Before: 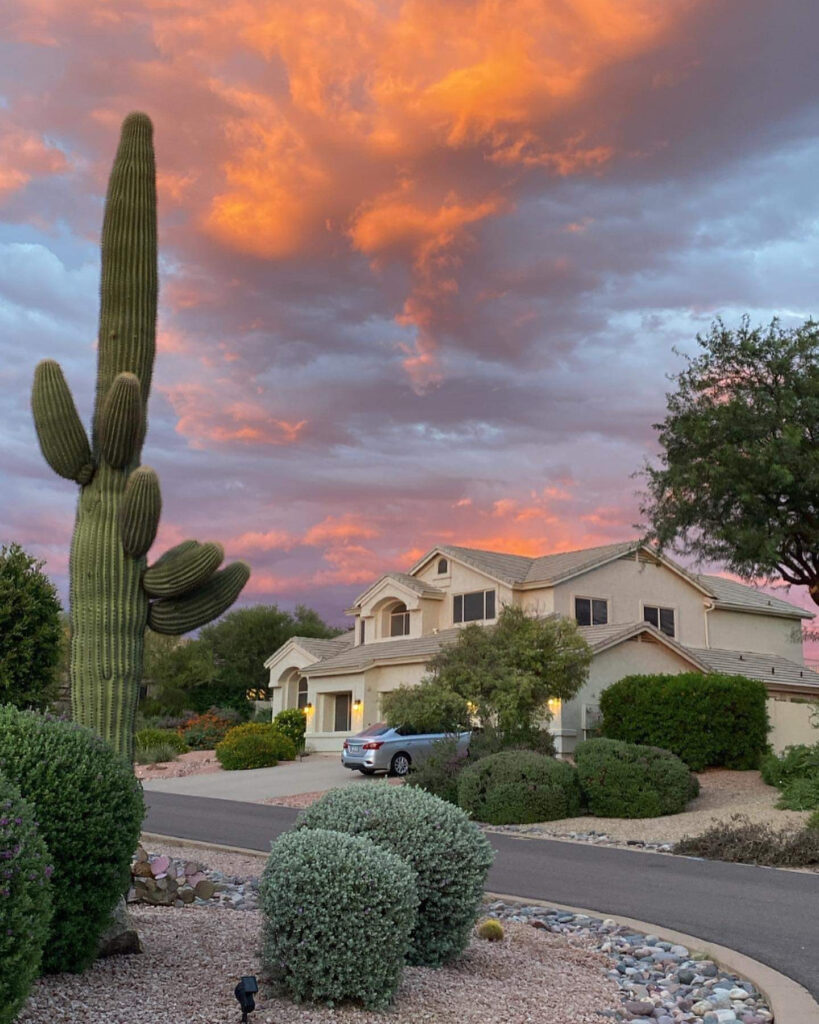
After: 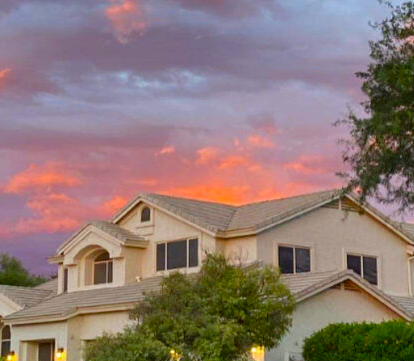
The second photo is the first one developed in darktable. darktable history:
crop: left 36.38%, top 34.405%, right 13.06%, bottom 30.316%
contrast brightness saturation: contrast 0.042, saturation 0.151
color balance rgb: perceptual saturation grading › global saturation 27.547%, perceptual saturation grading › highlights -24.83%, perceptual saturation grading › shadows 24.296%, global vibrance 14.338%
shadows and highlights: shadows 74.39, highlights -60.59, soften with gaussian
